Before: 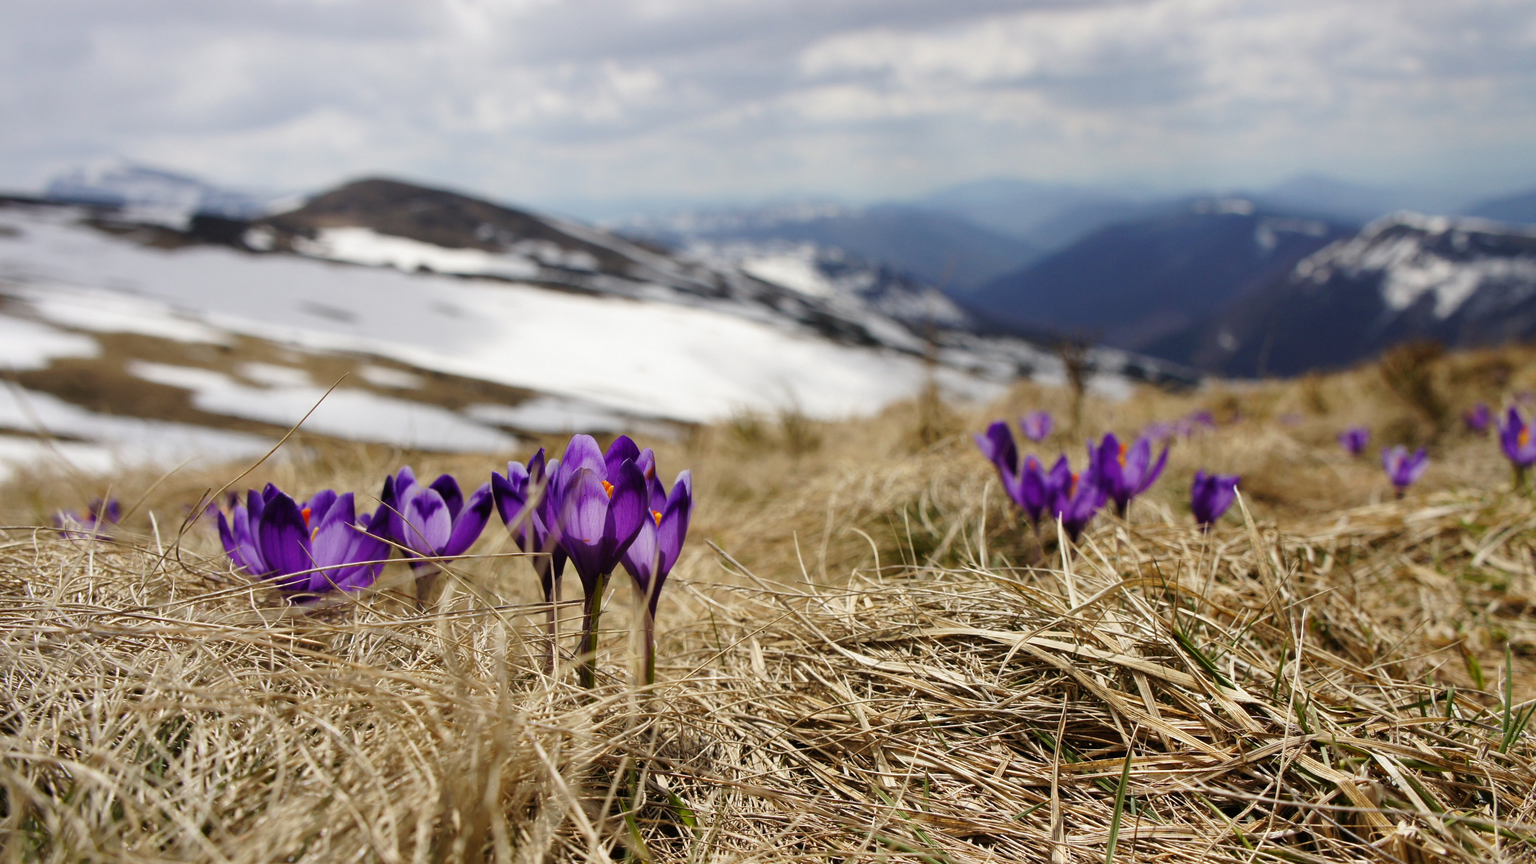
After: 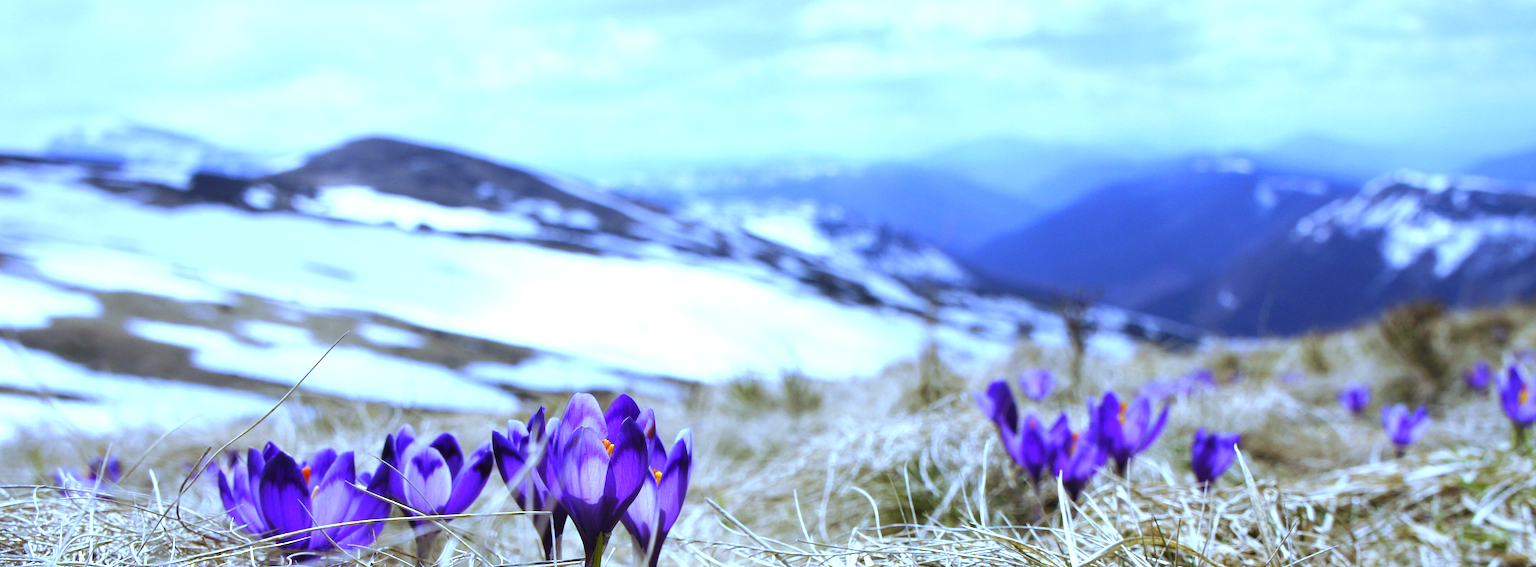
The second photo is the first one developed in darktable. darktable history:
crop and rotate: top 4.848%, bottom 29.503%
white balance: red 0.766, blue 1.537
exposure: black level correction 0, exposure 1 EV, compensate exposure bias true, compensate highlight preservation false
